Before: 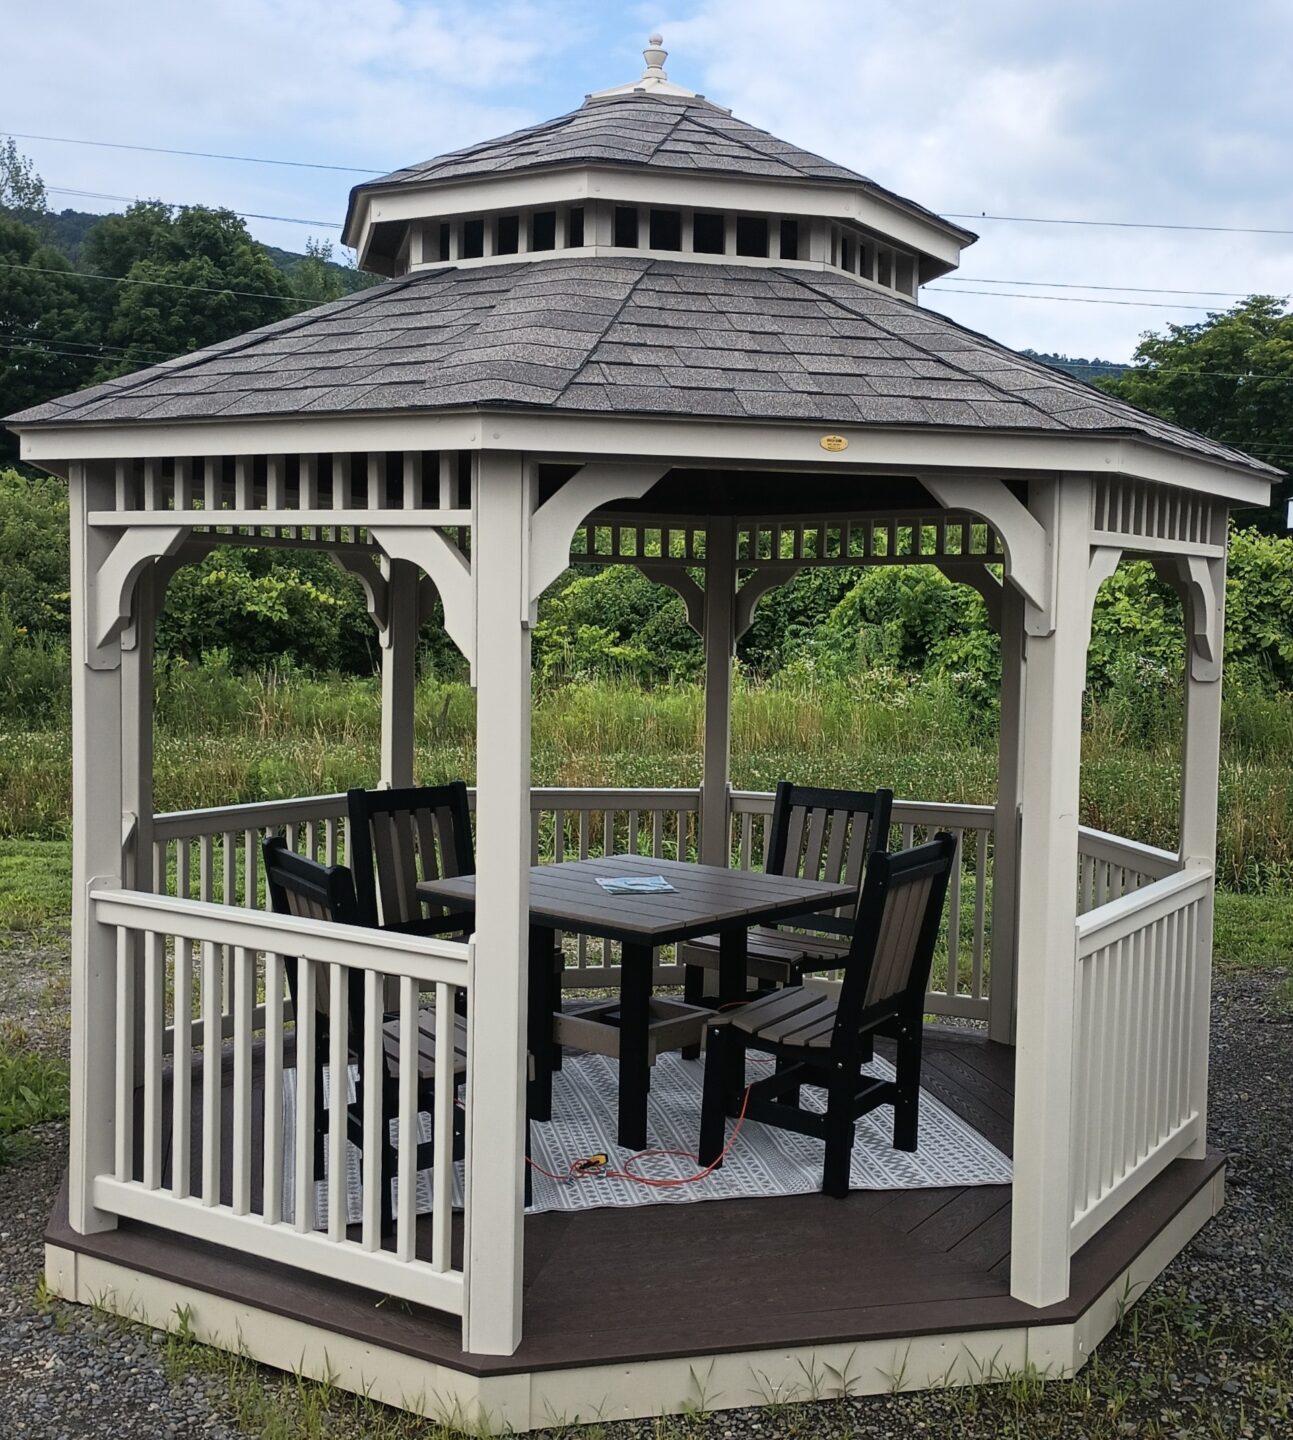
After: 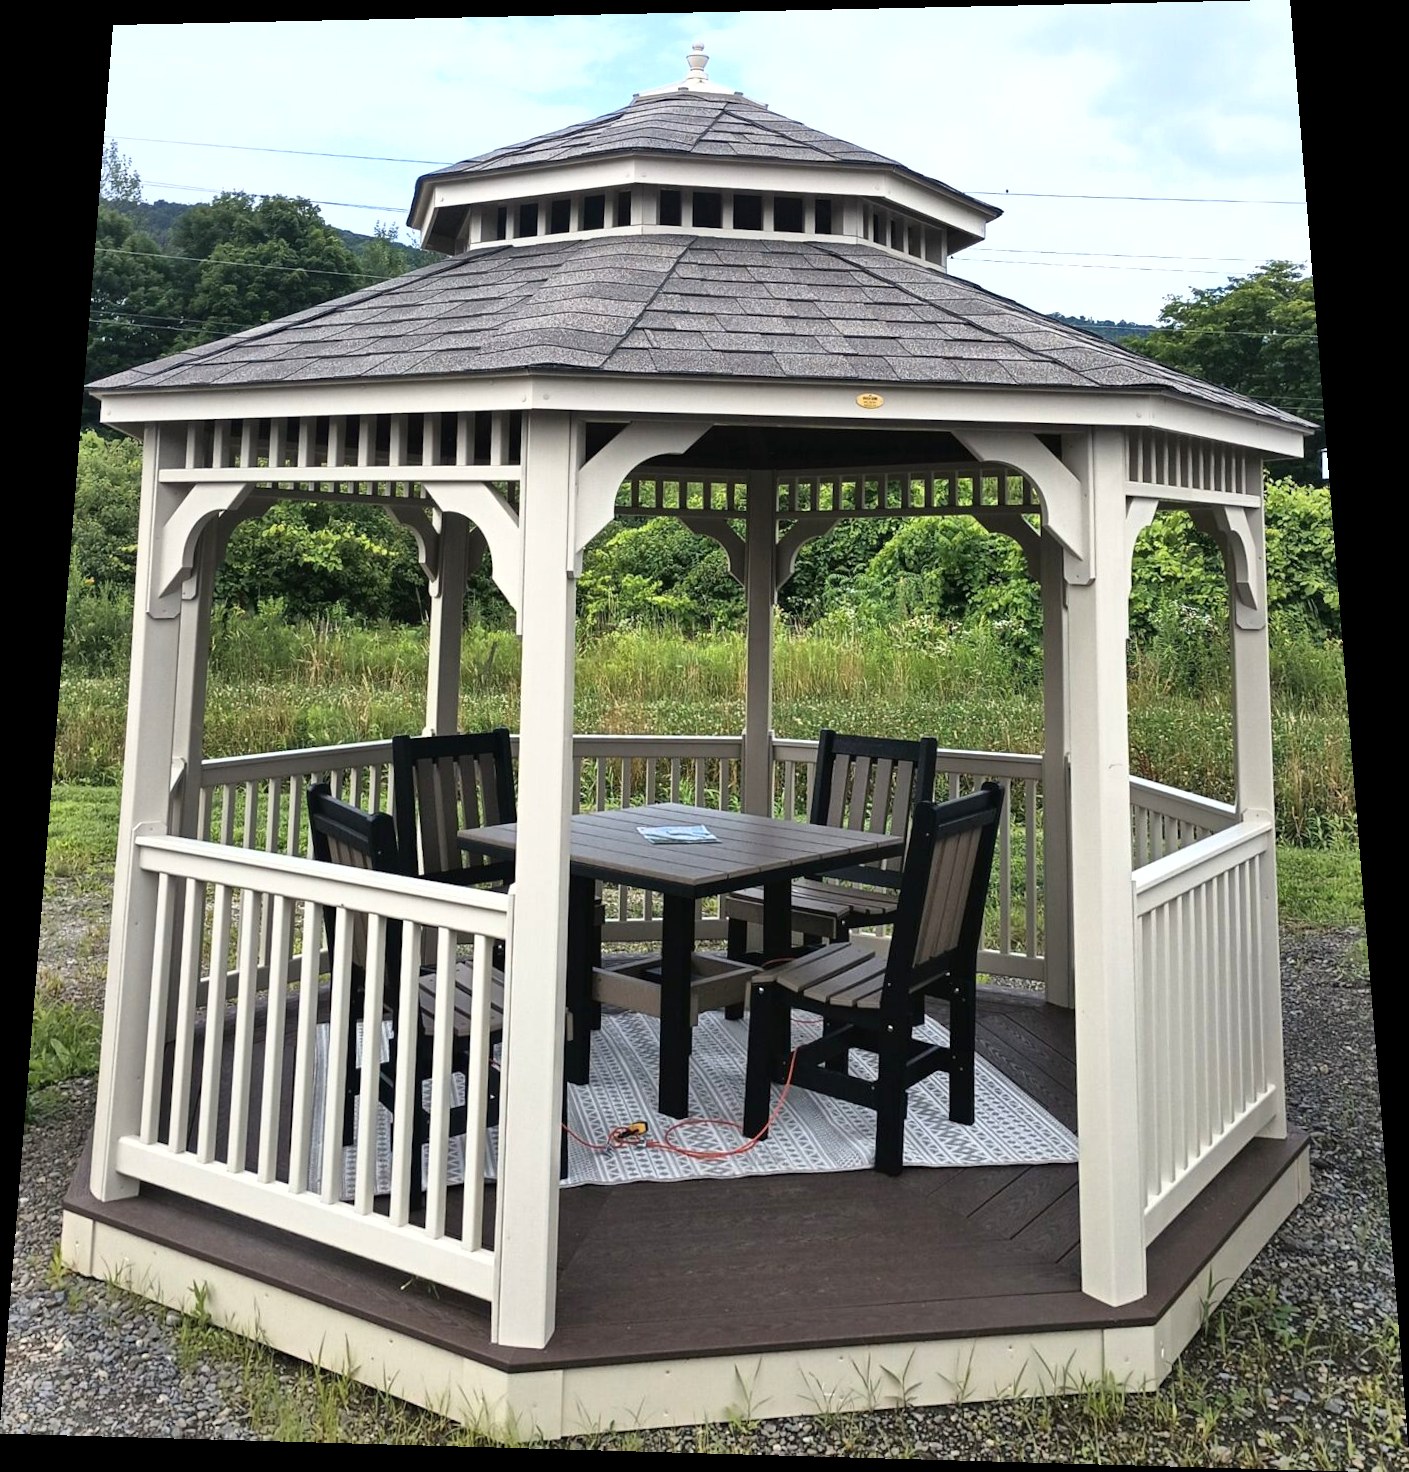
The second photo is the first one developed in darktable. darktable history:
exposure: exposure 0.6 EV, compensate highlight preservation false
sharpen: radius 2.883, amount 0.868, threshold 47.523
shadows and highlights: low approximation 0.01, soften with gaussian
rotate and perspective: rotation 0.128°, lens shift (vertical) -0.181, lens shift (horizontal) -0.044, shear 0.001, automatic cropping off
